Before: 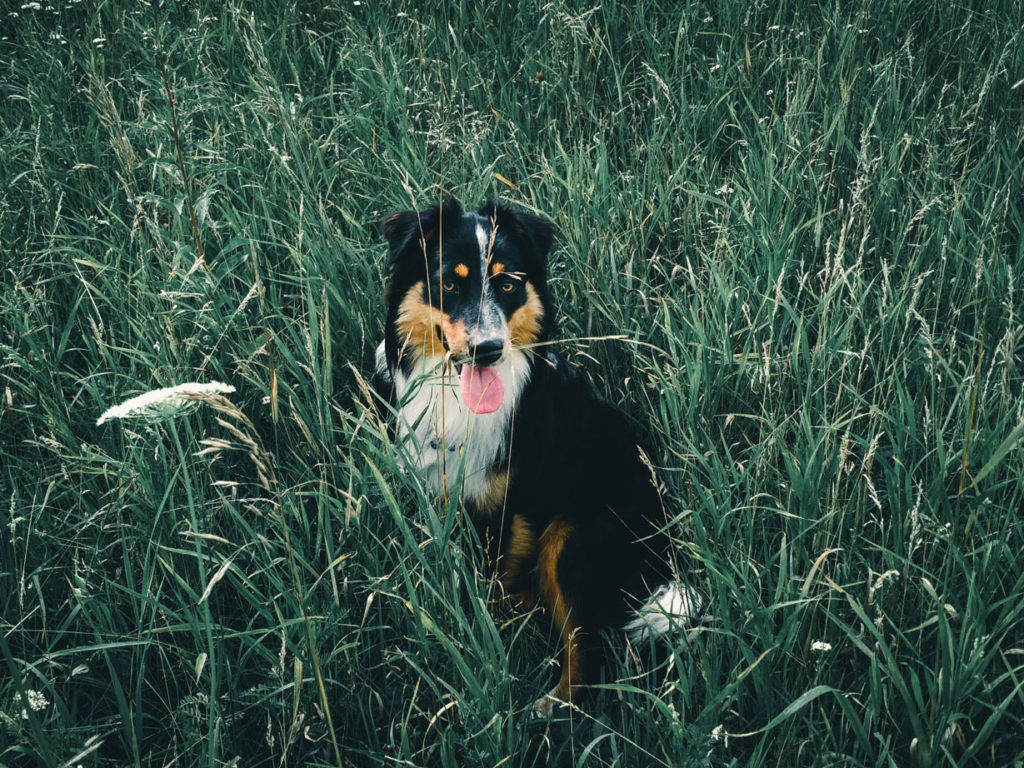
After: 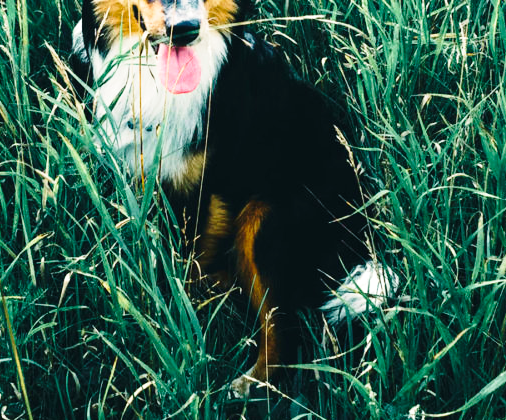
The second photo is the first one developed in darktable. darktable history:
color balance: contrast 8.5%, output saturation 105%
crop: left 29.672%, top 41.786%, right 20.851%, bottom 3.487%
base curve: curves: ch0 [(0, 0) (0.028, 0.03) (0.121, 0.232) (0.46, 0.748) (0.859, 0.968) (1, 1)], preserve colors none
velvia: on, module defaults
